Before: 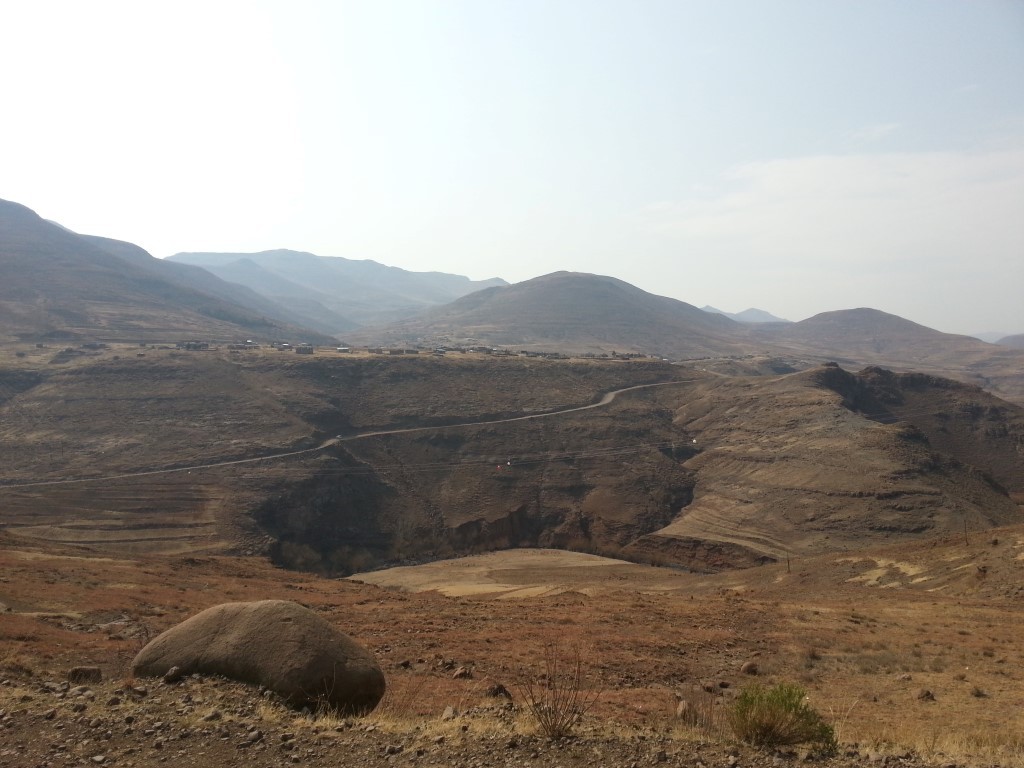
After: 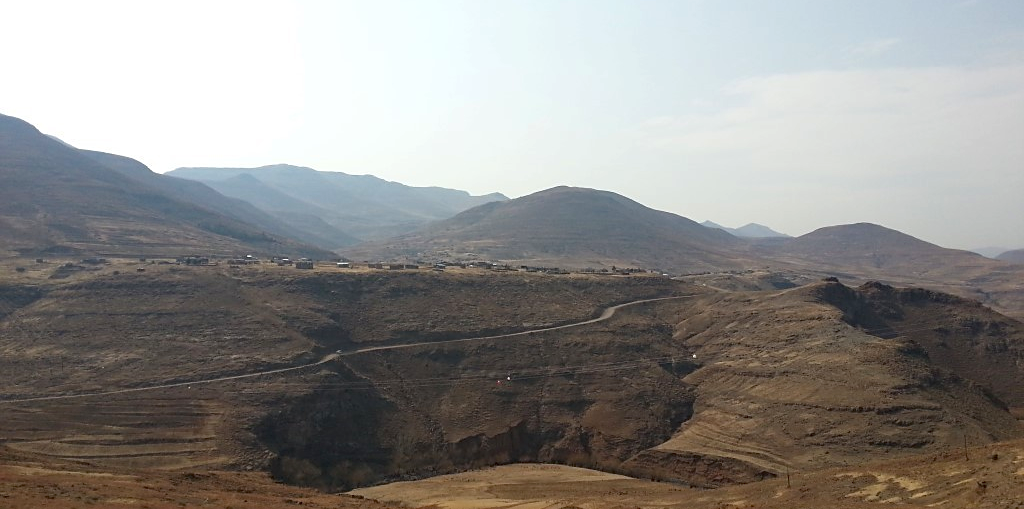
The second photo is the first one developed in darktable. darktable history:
crop: top 11.185%, bottom 22.498%
sharpen: radius 1.837, amount 0.412, threshold 1.311
haze removal: strength 0.295, distance 0.245, compatibility mode true, adaptive false
